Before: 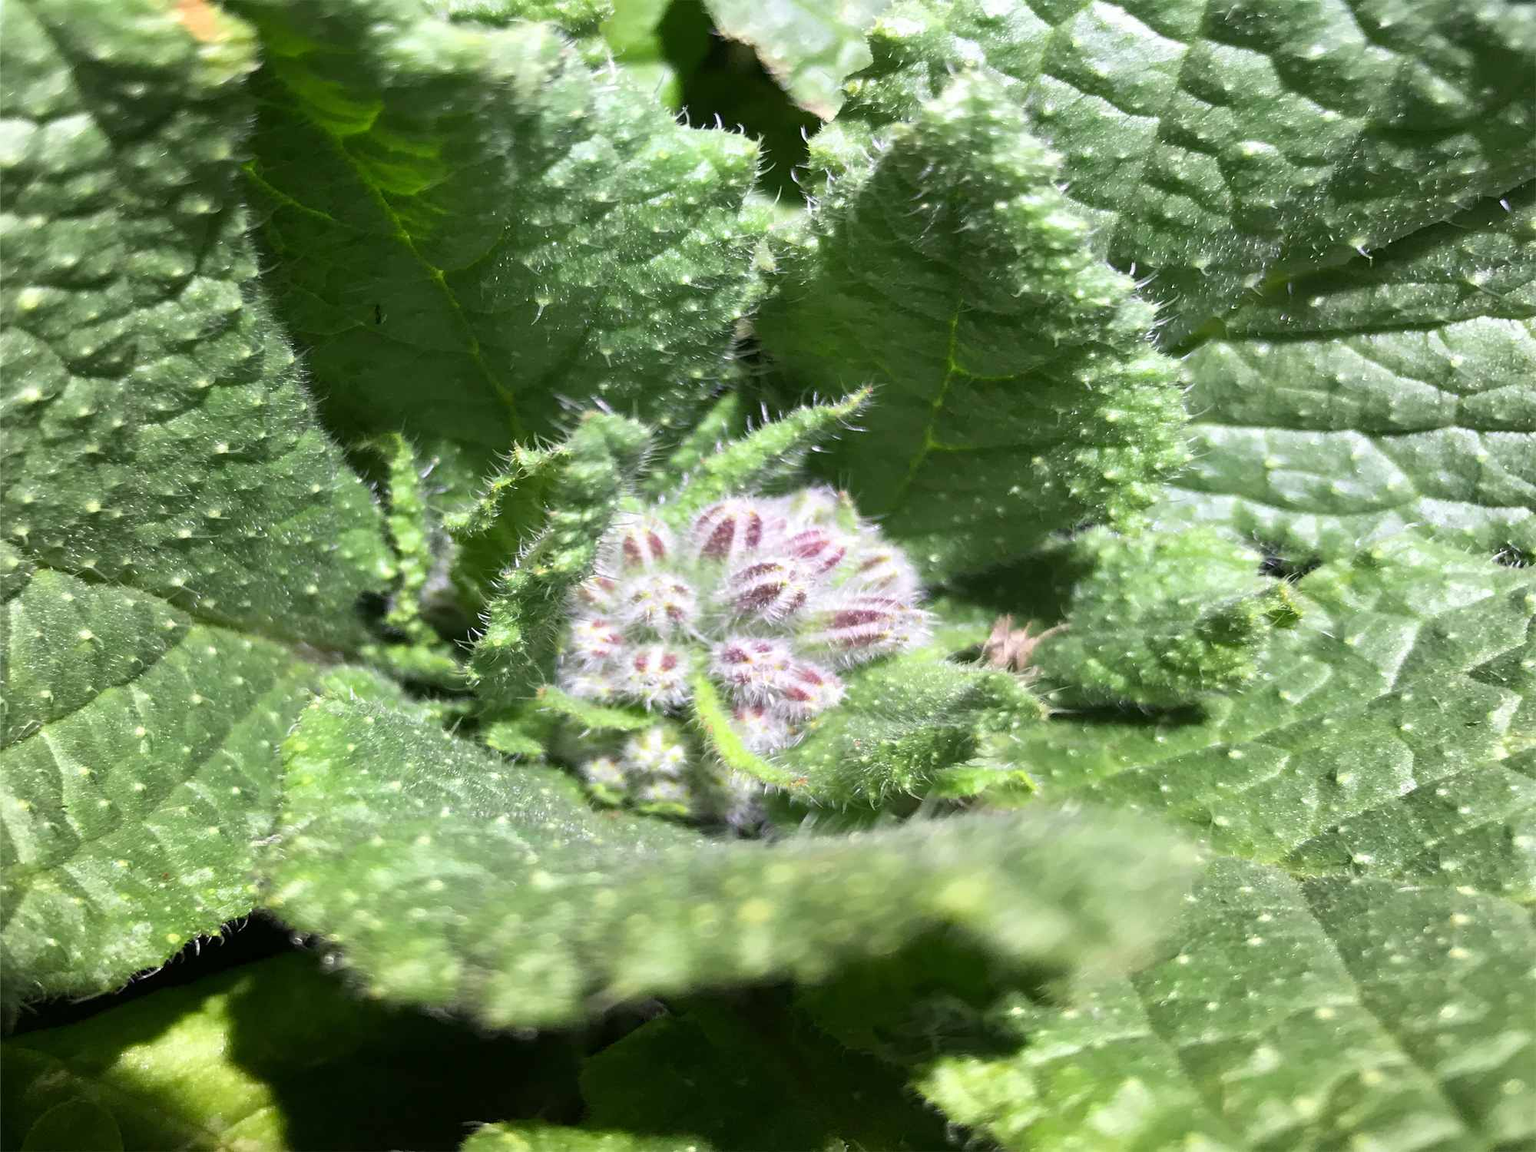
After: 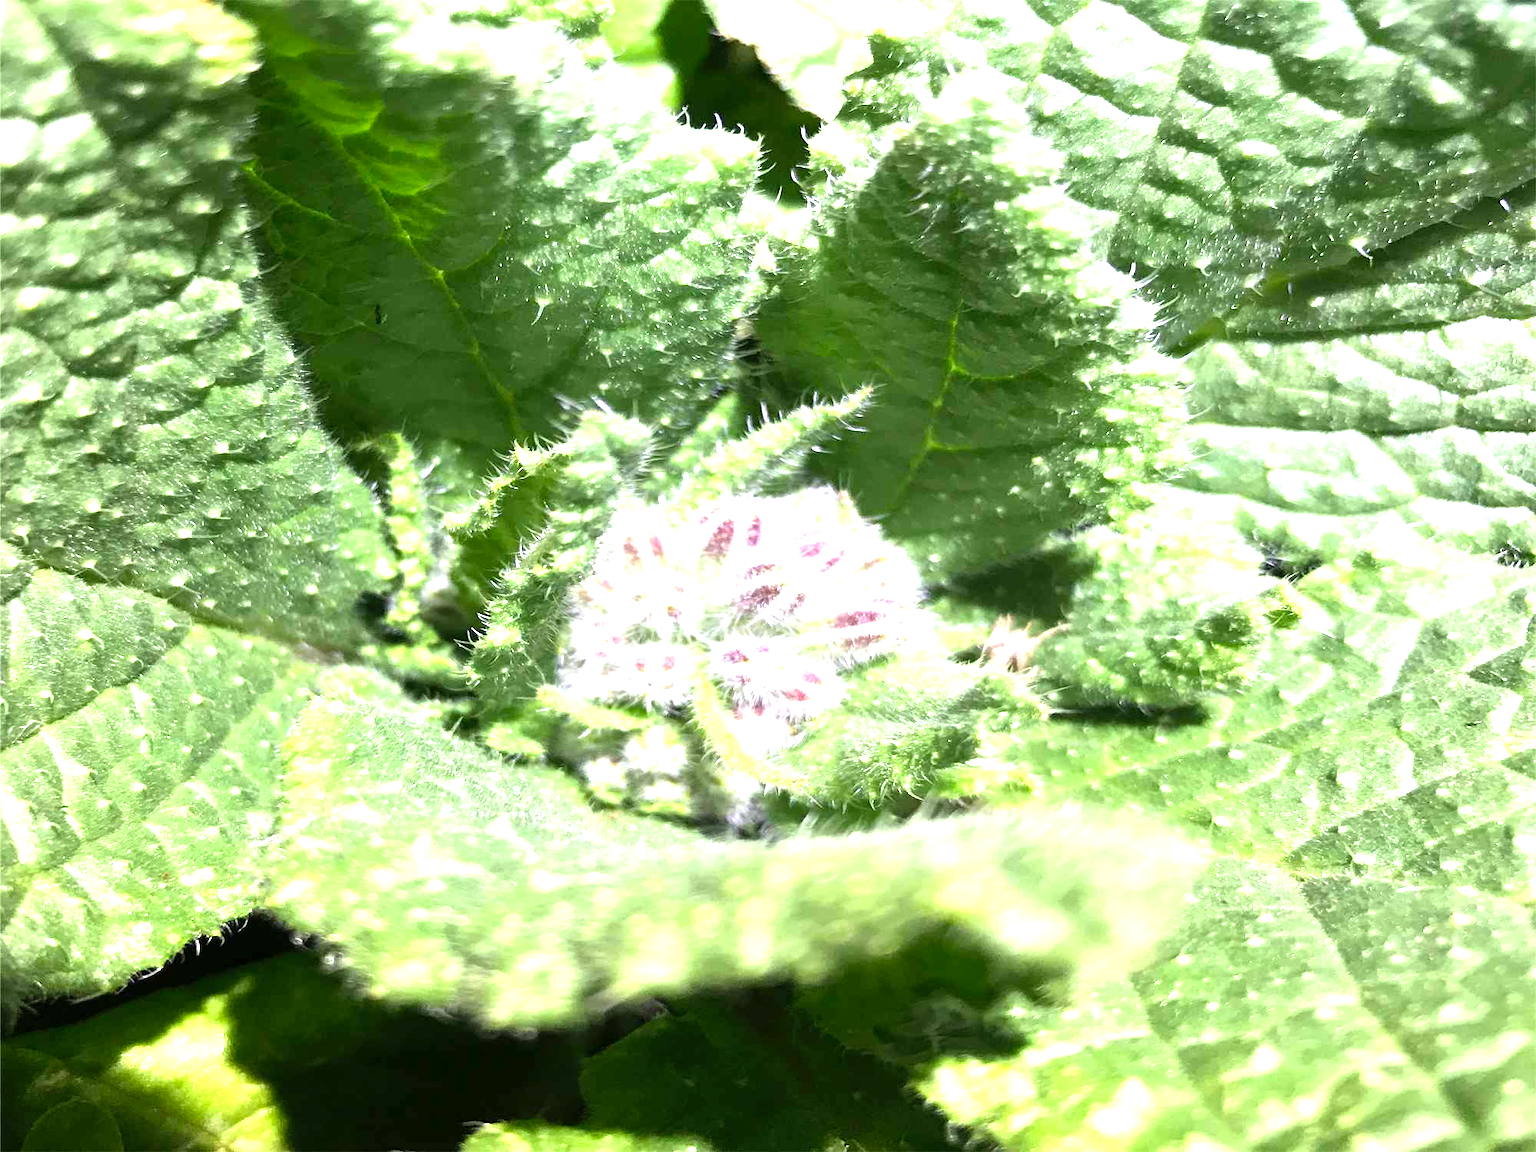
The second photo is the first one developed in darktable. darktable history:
levels: levels [0, 0.352, 0.703]
exposure: compensate highlight preservation false
